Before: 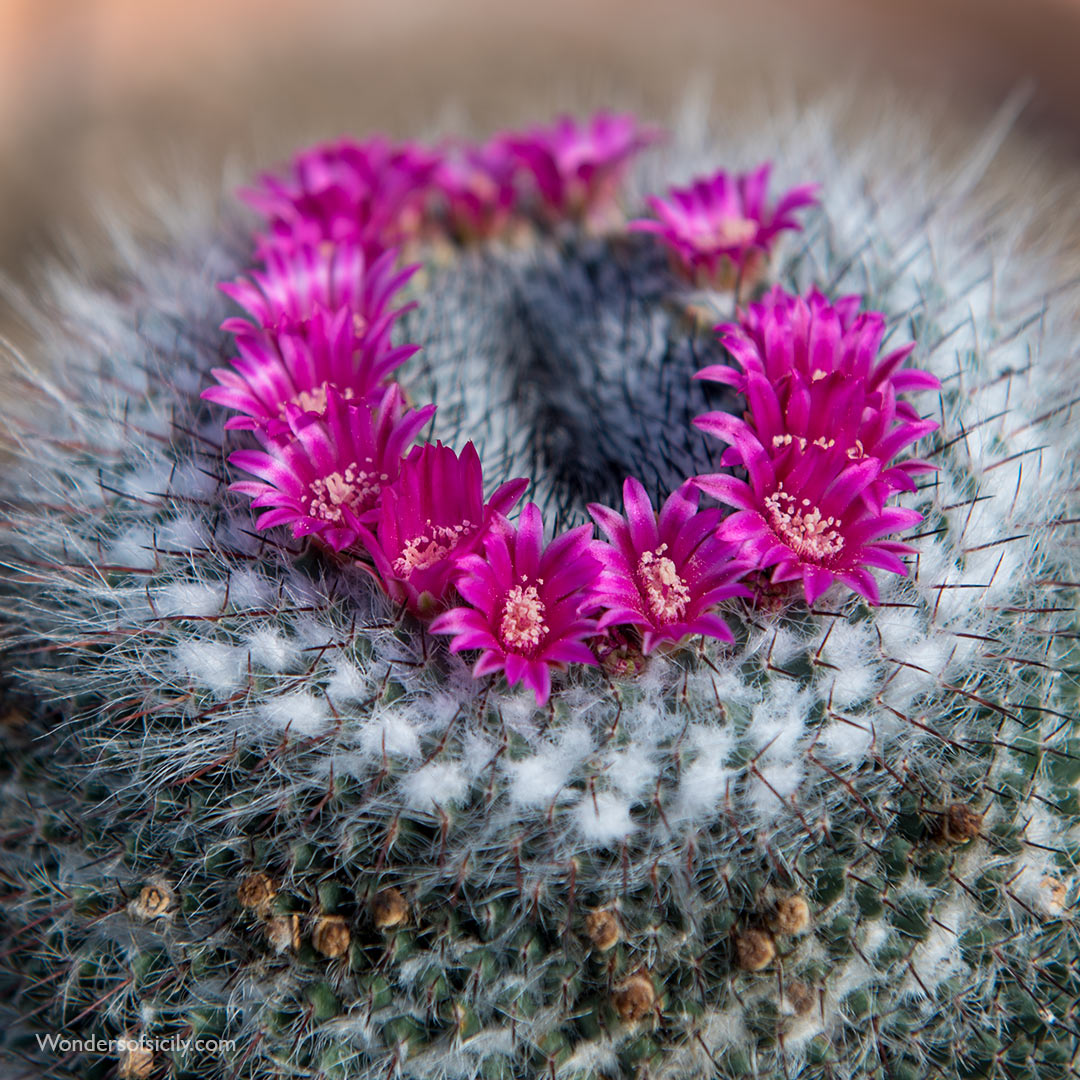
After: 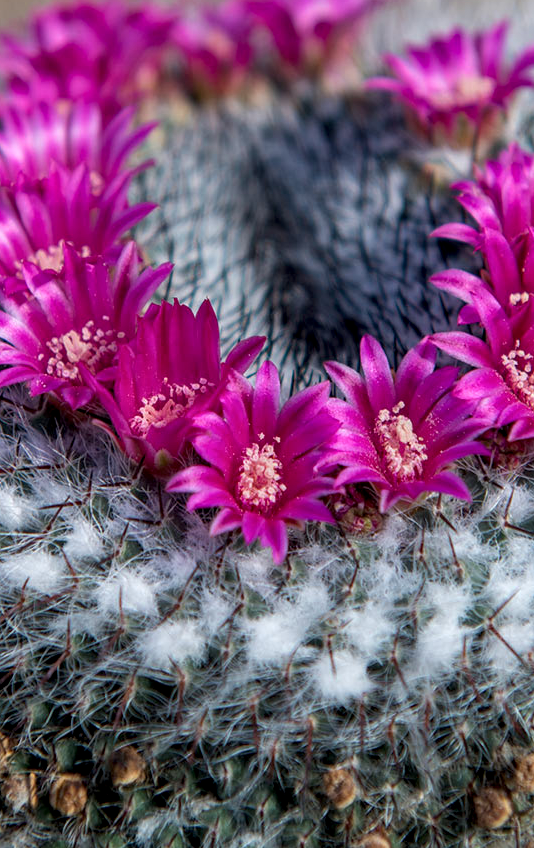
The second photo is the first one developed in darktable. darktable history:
local contrast: on, module defaults
crop and rotate: angle 0.02°, left 24.353%, top 13.219%, right 26.156%, bottom 8.224%
